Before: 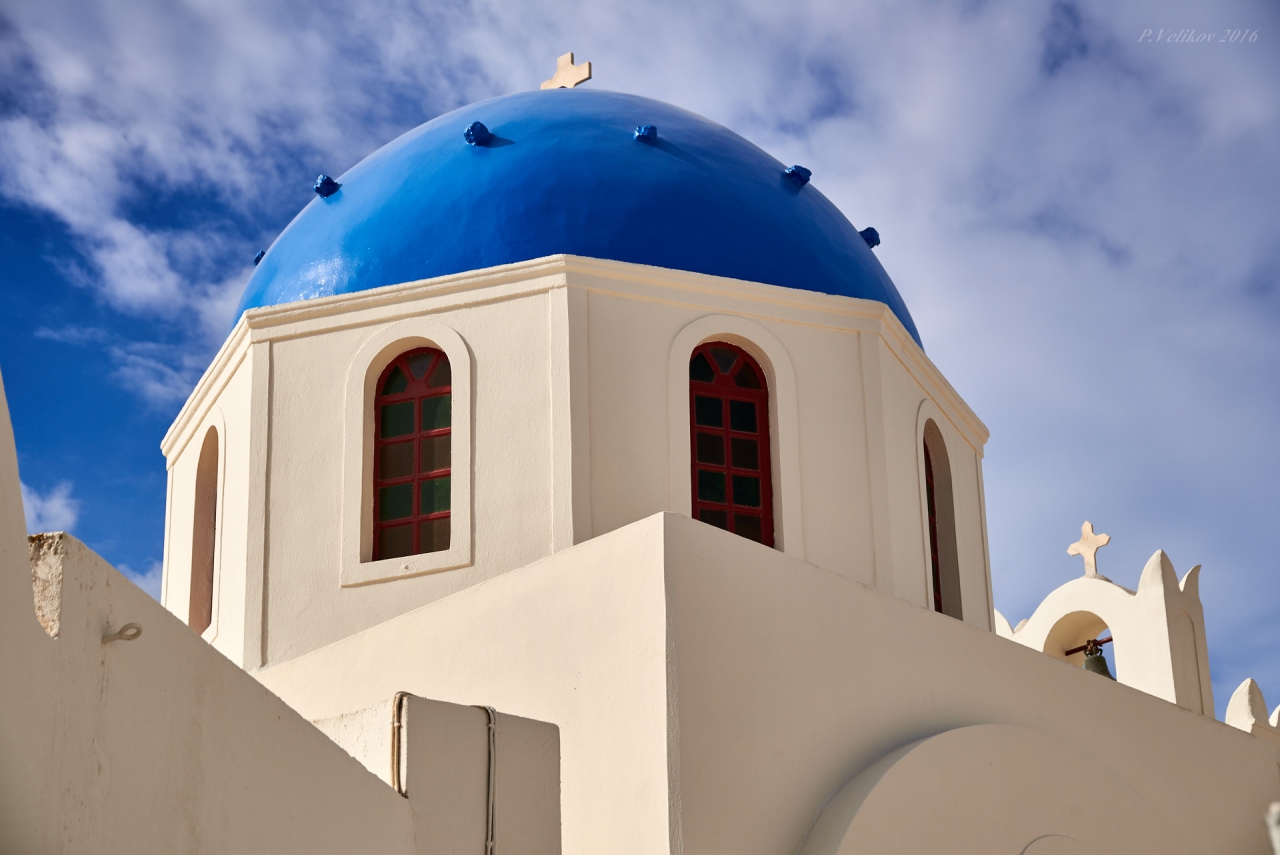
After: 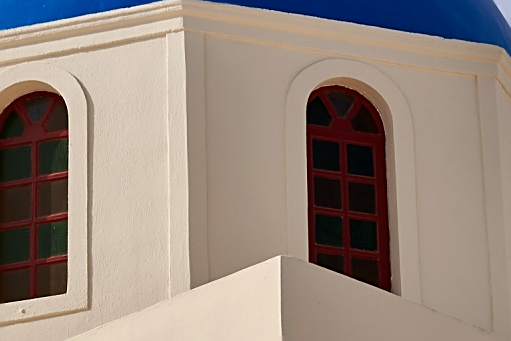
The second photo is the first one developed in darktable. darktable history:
crop: left 30%, top 30%, right 30%, bottom 30%
exposure: exposure -0.153 EV, compensate highlight preservation false
sharpen: on, module defaults
